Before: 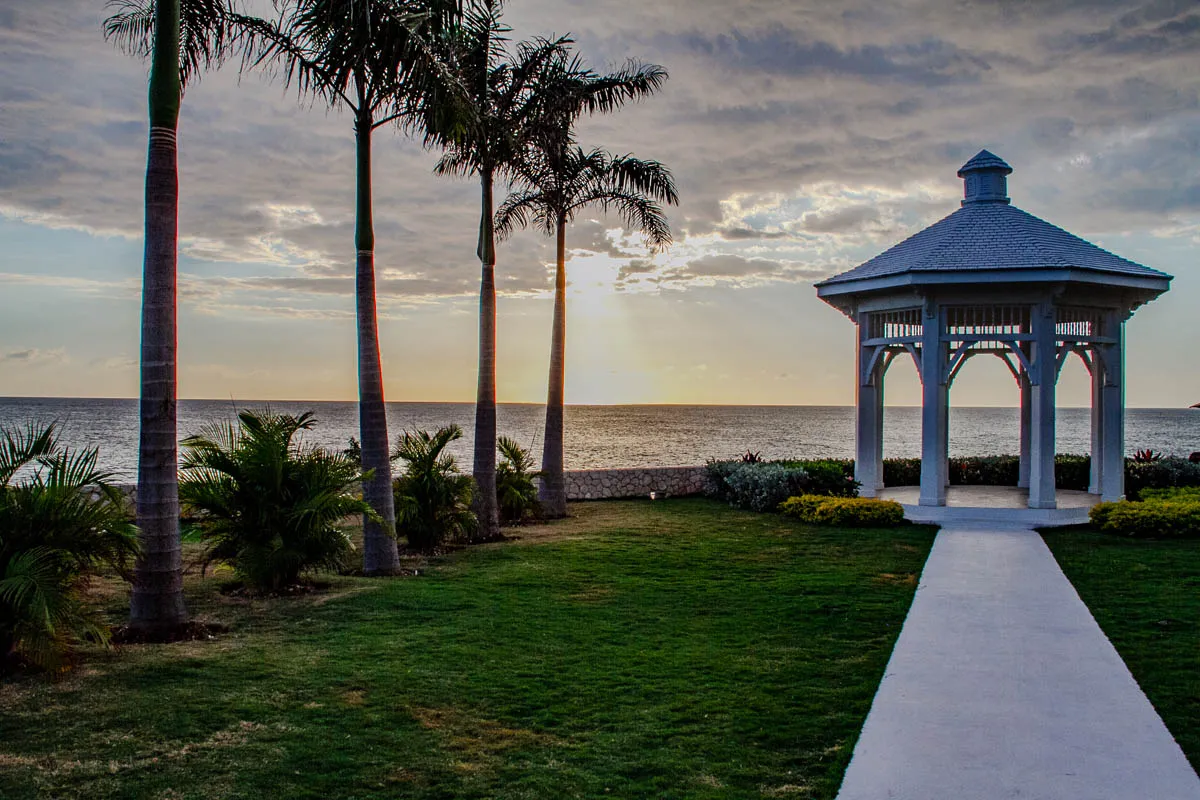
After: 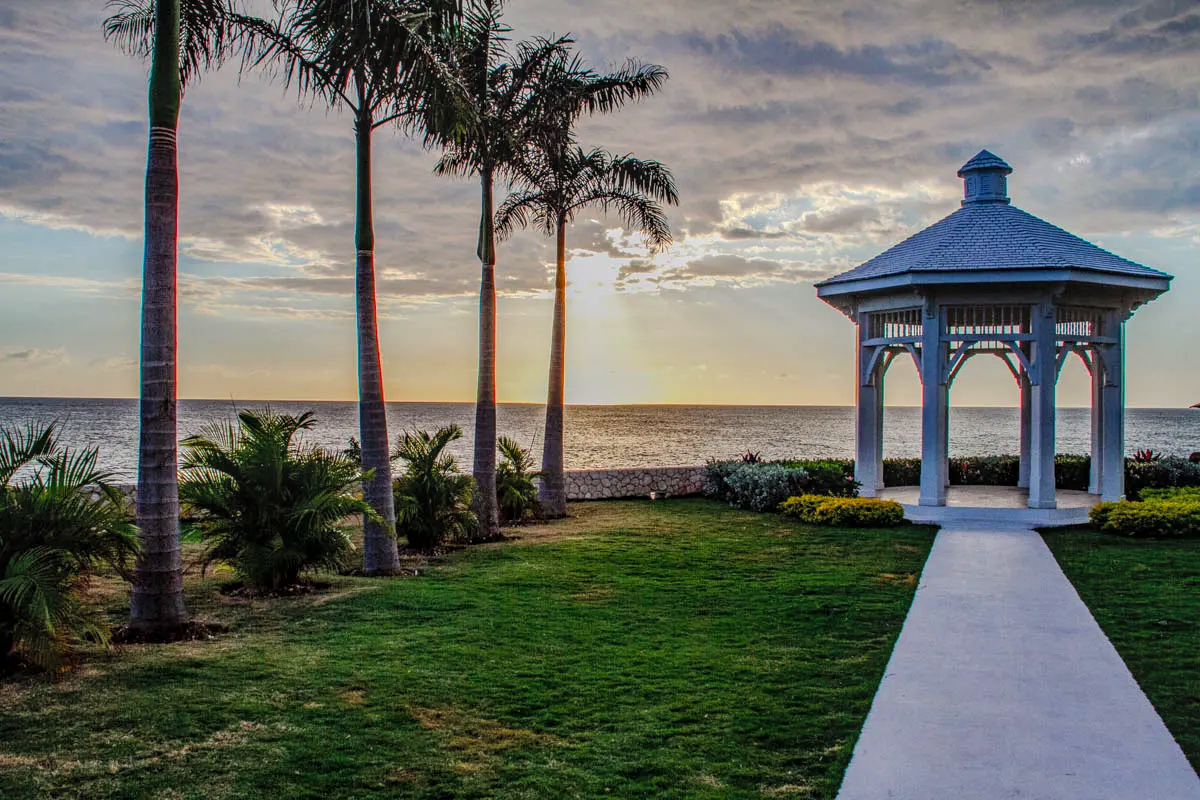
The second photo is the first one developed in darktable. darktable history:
local contrast: highlights 0%, shadows 0%, detail 133%
contrast brightness saturation: brightness 0.09, saturation 0.19
